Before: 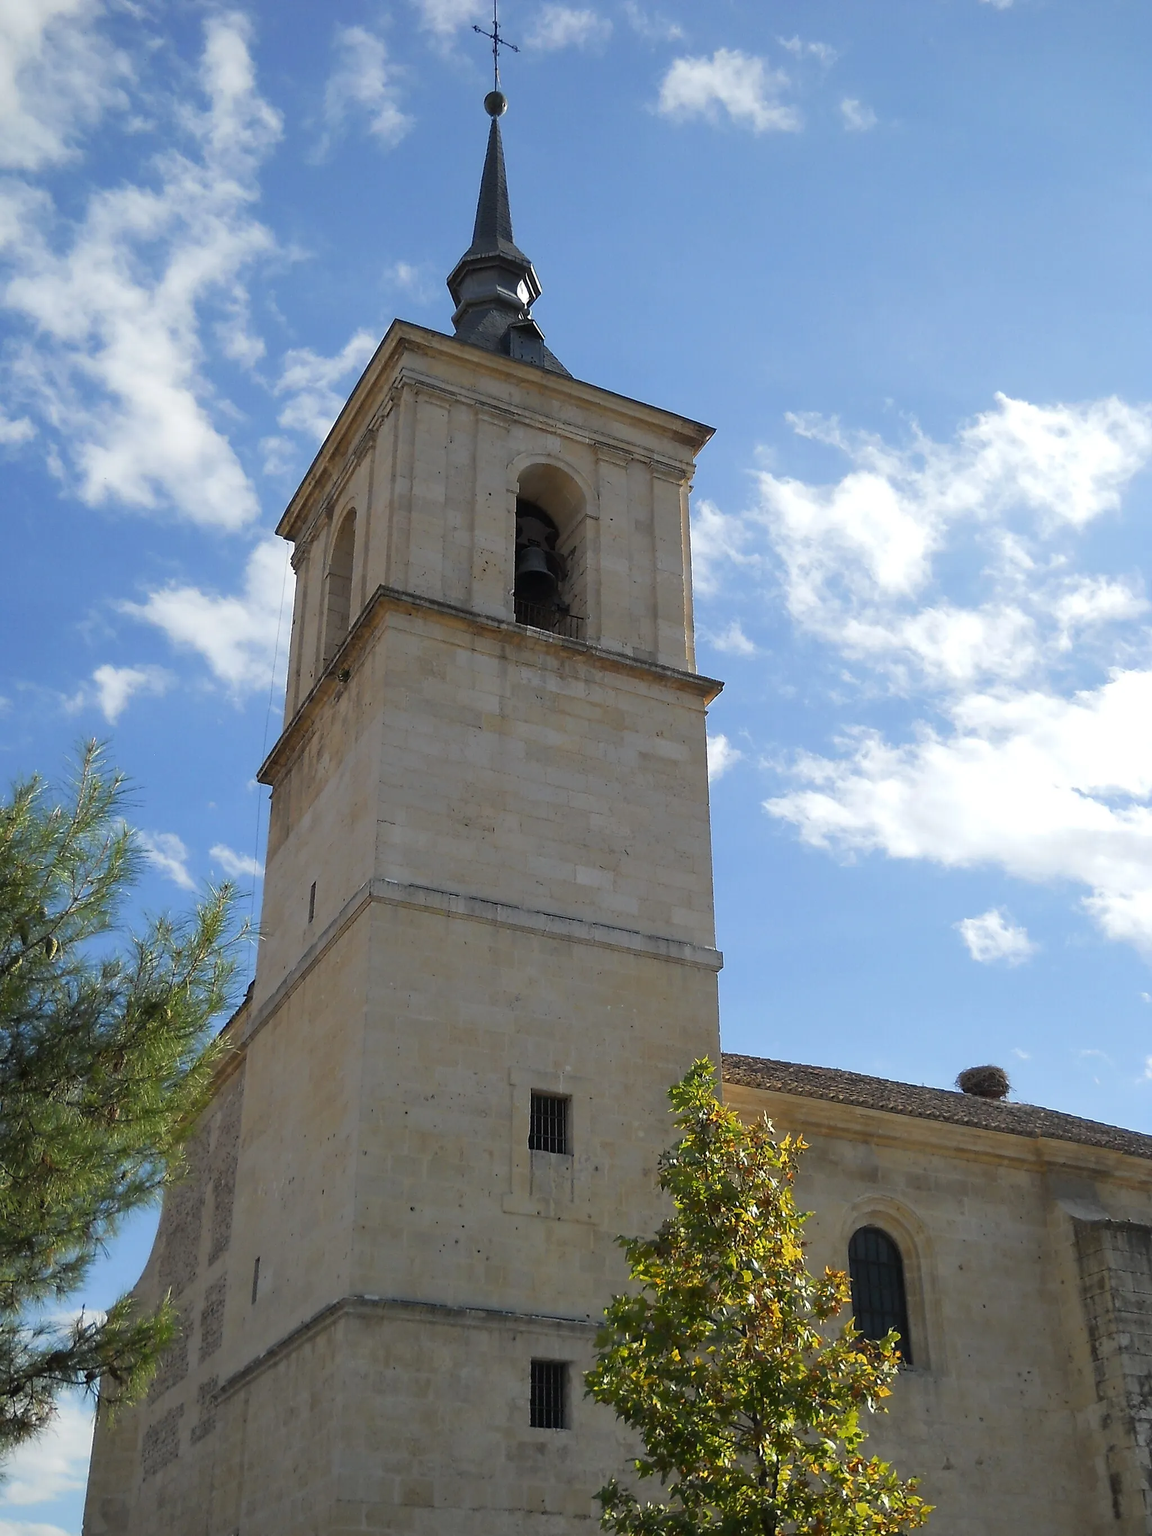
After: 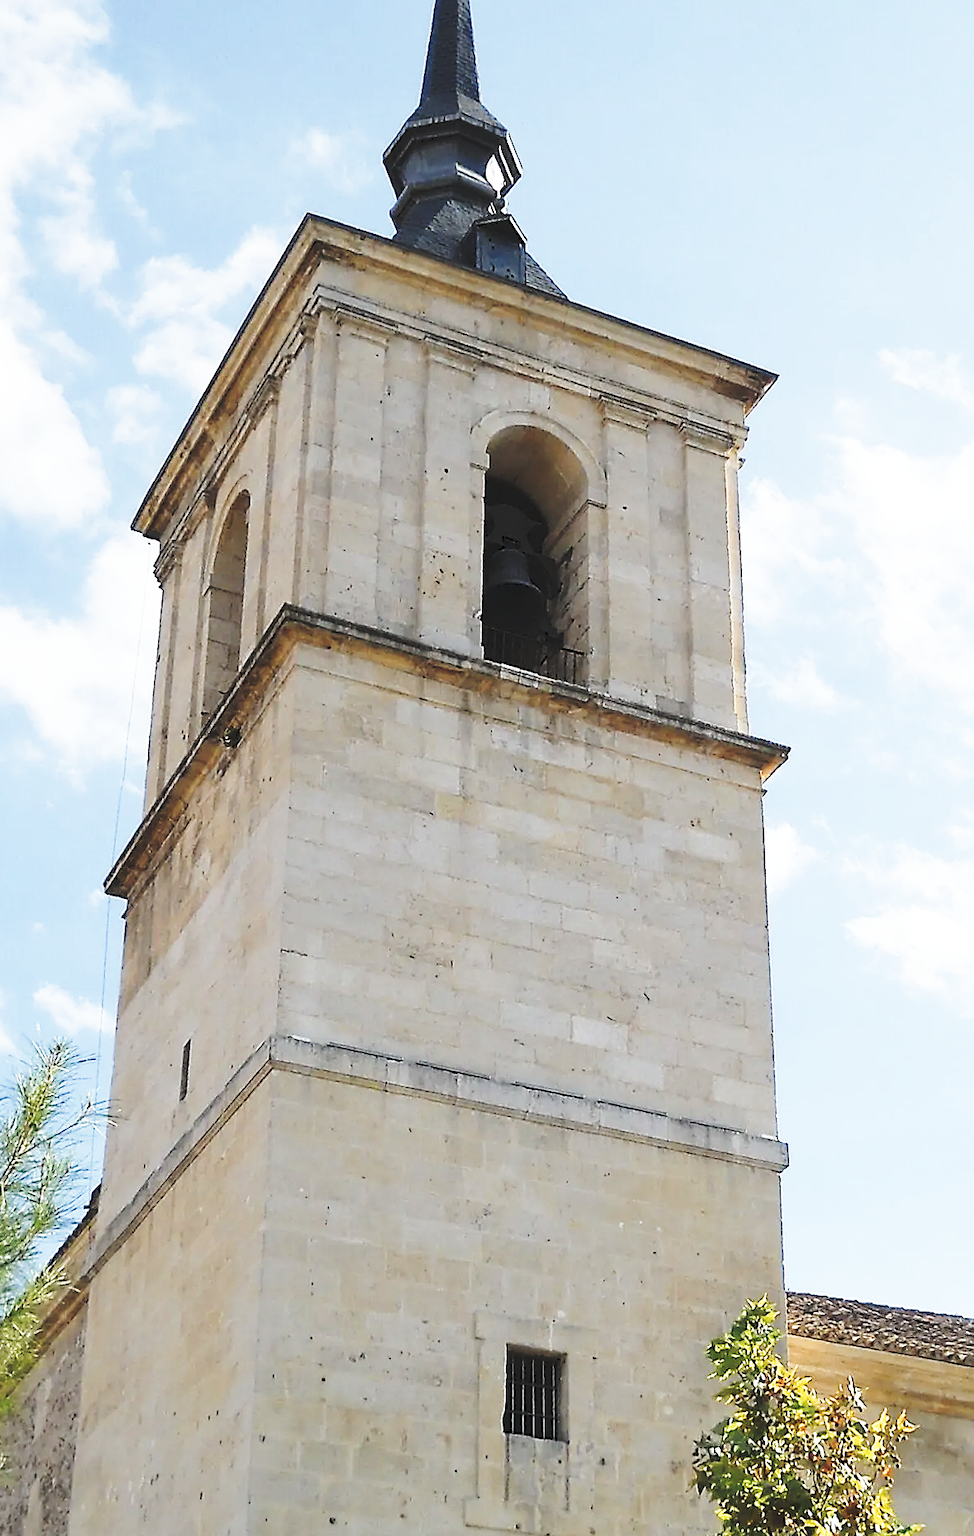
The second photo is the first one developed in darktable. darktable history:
sharpen: amount 0.49
base curve: curves: ch0 [(0, 0) (0.026, 0.03) (0.109, 0.232) (0.351, 0.748) (0.669, 0.968) (1, 1)], preserve colors none
tone equalizer: -8 EV -0.572 EV
color correction: highlights b* -0.011, saturation 0.788
tone curve: curves: ch0 [(0, 0) (0.003, 0.077) (0.011, 0.089) (0.025, 0.105) (0.044, 0.122) (0.069, 0.134) (0.1, 0.151) (0.136, 0.171) (0.177, 0.198) (0.224, 0.23) (0.277, 0.273) (0.335, 0.343) (0.399, 0.422) (0.468, 0.508) (0.543, 0.601) (0.623, 0.695) (0.709, 0.782) (0.801, 0.866) (0.898, 0.934) (1, 1)], preserve colors none
crop: left 16.207%, top 11.35%, right 26.162%, bottom 20.573%
